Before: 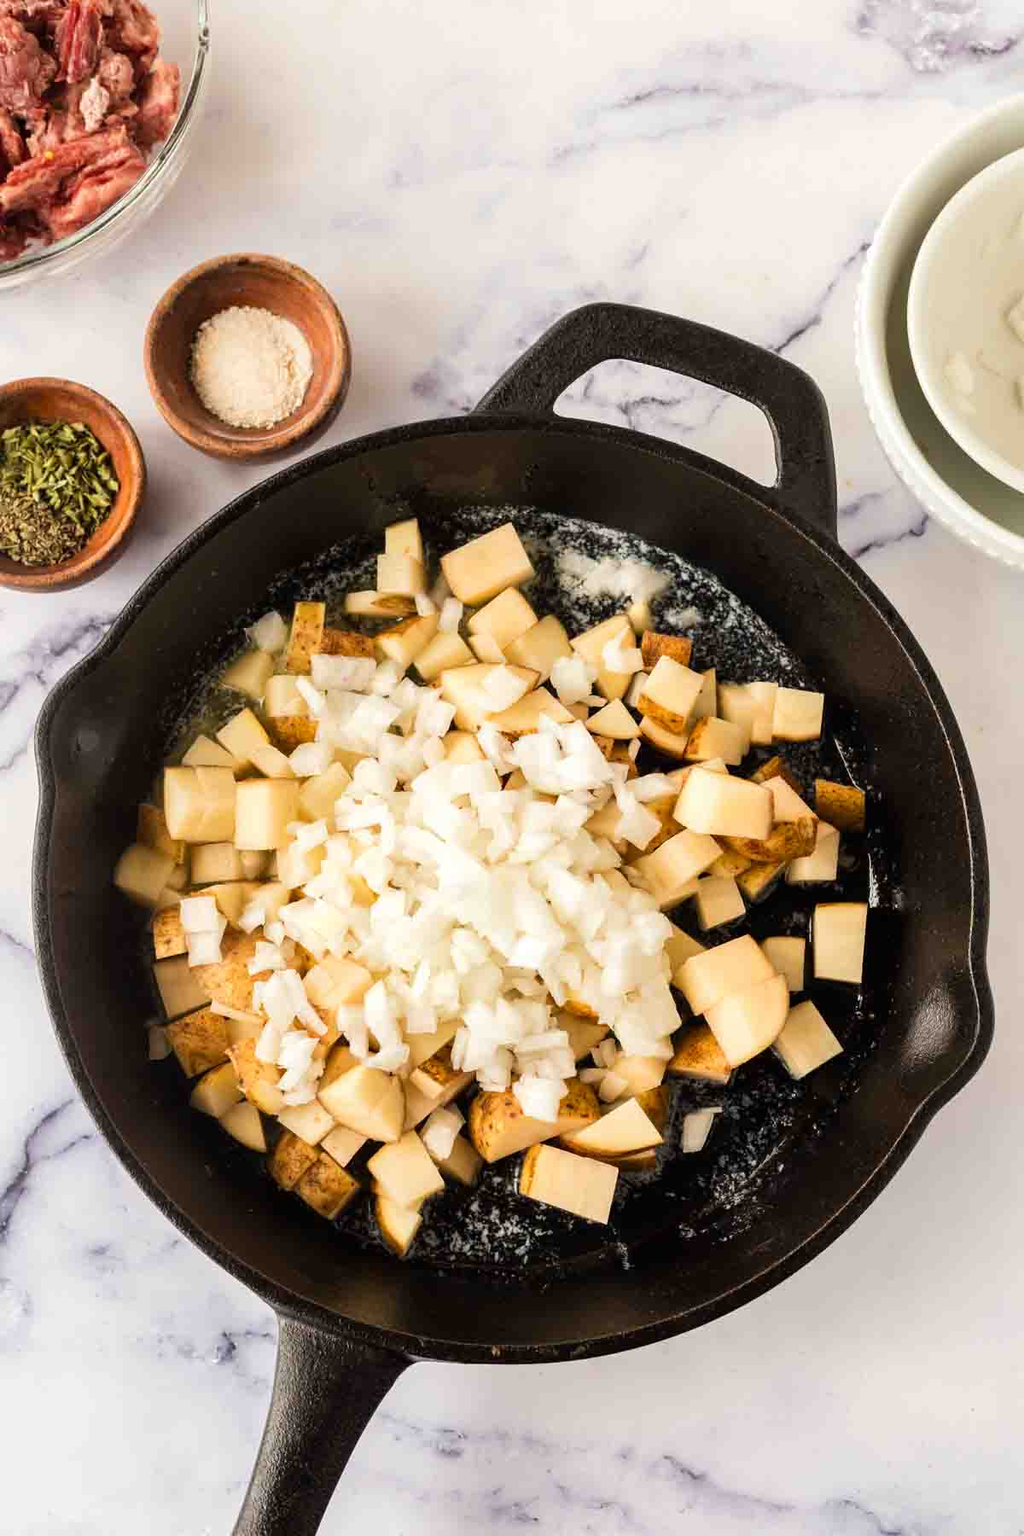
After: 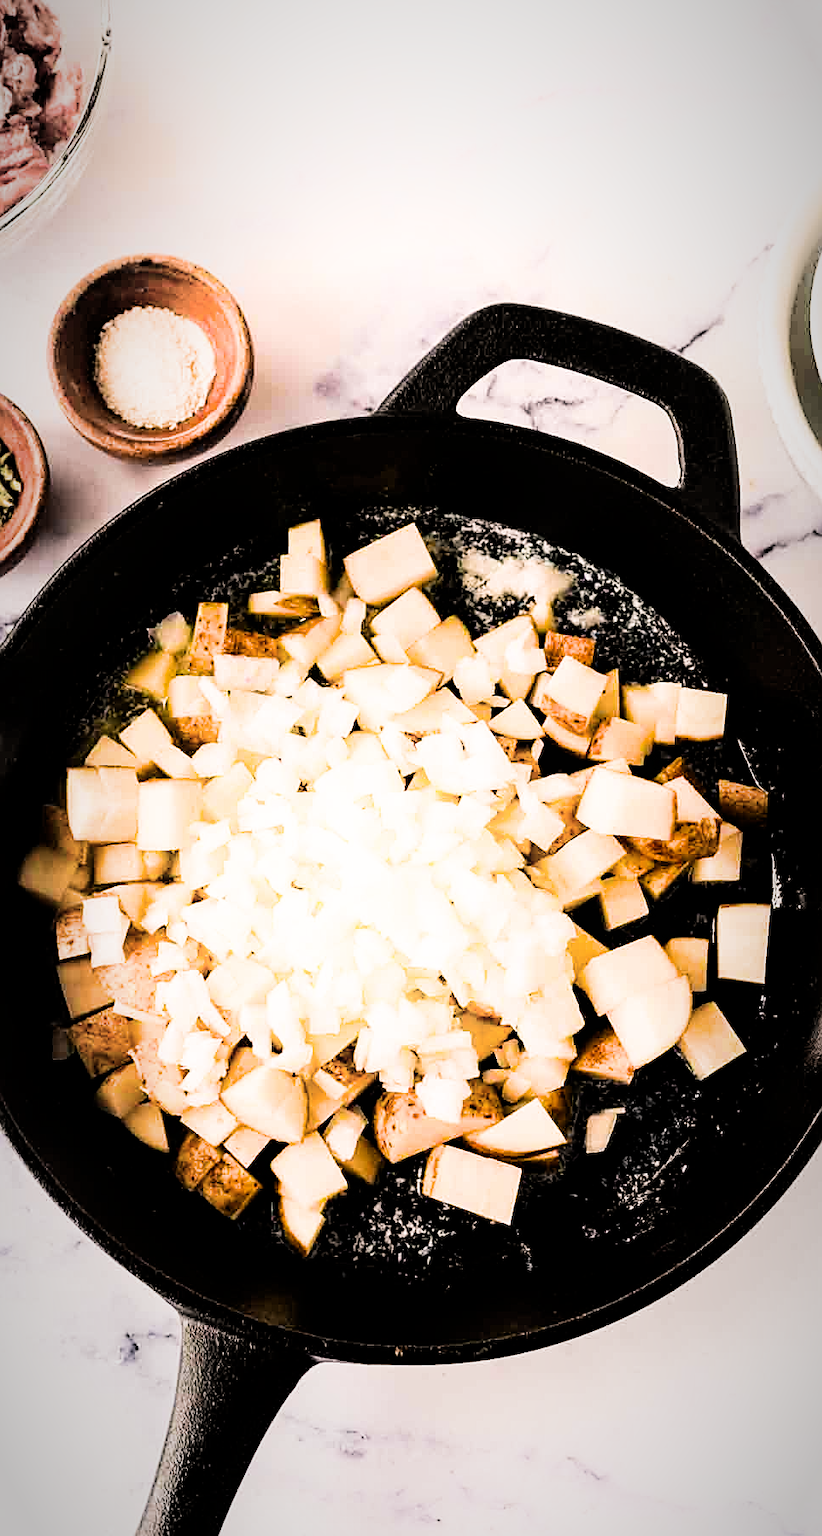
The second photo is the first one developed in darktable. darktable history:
shadows and highlights: shadows -39.8, highlights 62.92, soften with gaussian
sharpen: on, module defaults
vignetting: fall-off start 67.66%, fall-off radius 67.02%, automatic ratio true
crop and rotate: left 9.542%, right 10.204%
filmic rgb: black relative exposure -5.03 EV, white relative exposure 3.55 EV, hardness 3.19, contrast 1.385, highlights saturation mix -49.72%
color balance rgb: shadows lift › luminance -19.775%, highlights gain › chroma 2.381%, highlights gain › hue 36.05°, perceptual saturation grading › global saturation 25.62%, contrast 15.406%
exposure: exposure 0.375 EV, compensate highlight preservation false
